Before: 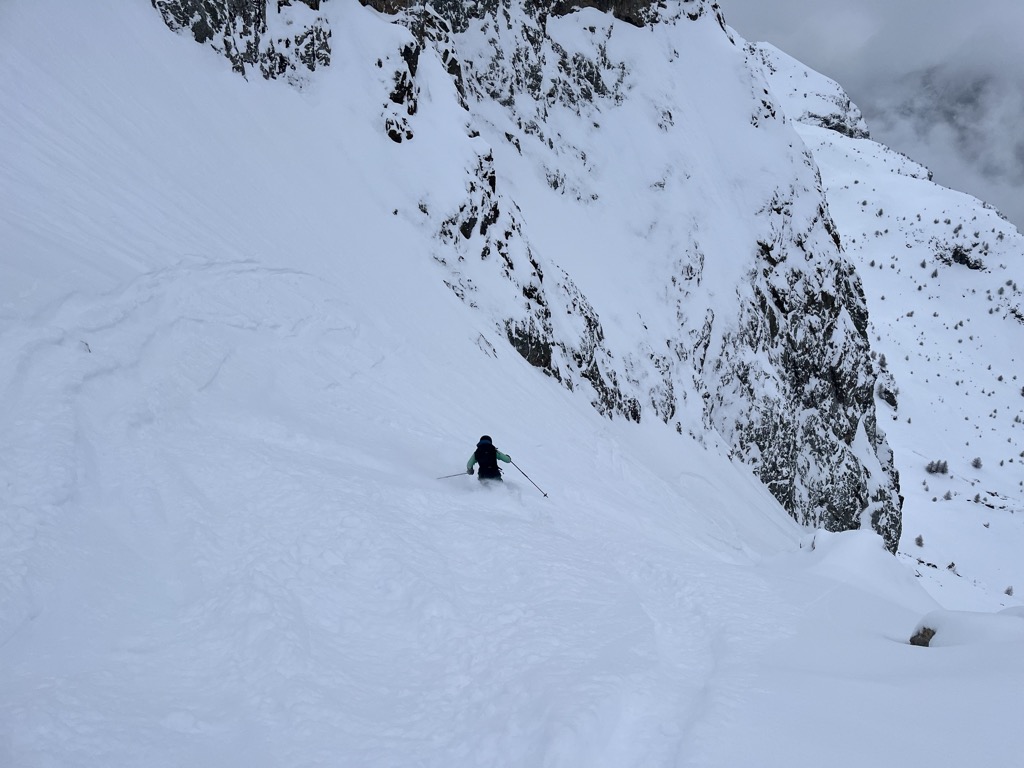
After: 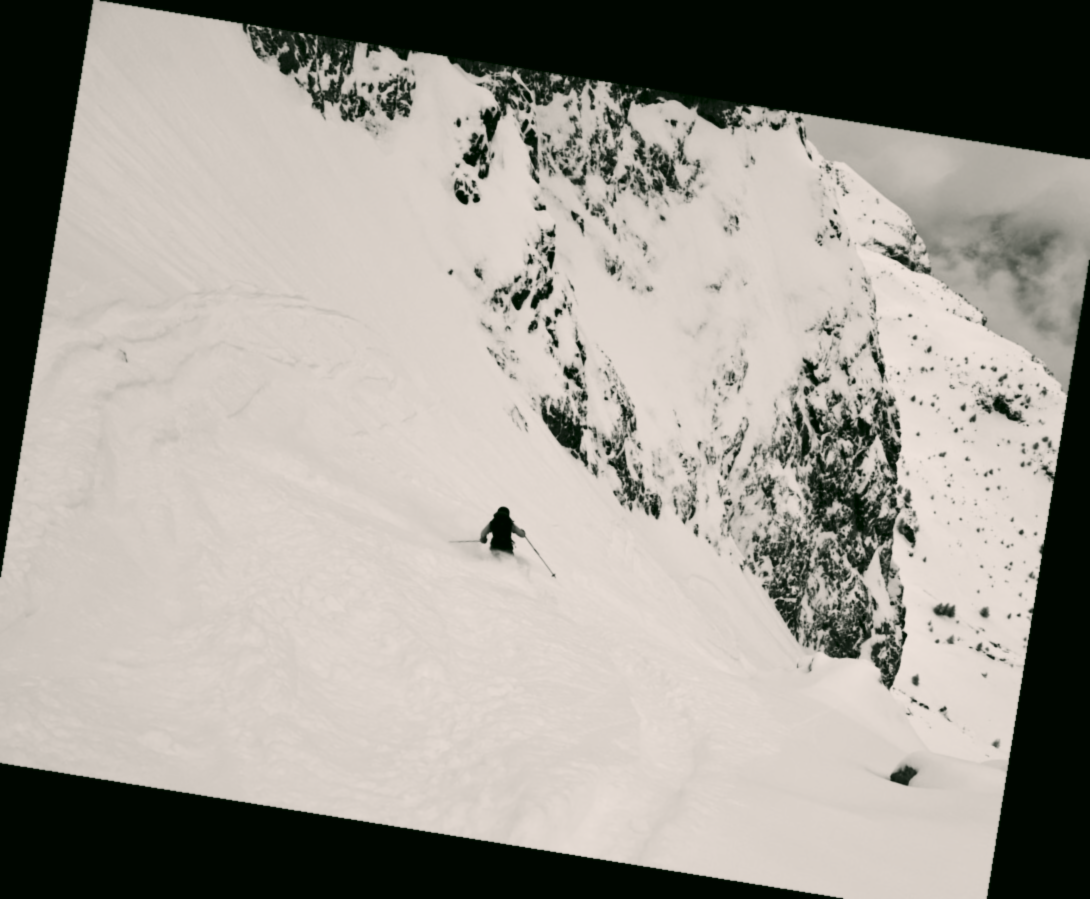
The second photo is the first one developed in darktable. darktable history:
color correction: highlights a* 4.02, highlights b* 4.98, shadows a* -7.55, shadows b* 4.98
exposure: compensate highlight preservation false
crop and rotate: left 2.536%, right 1.107%, bottom 2.246%
lowpass: radius 0.76, contrast 1.56, saturation 0, unbound 0
rotate and perspective: rotation 9.12°, automatic cropping off
white balance: red 0.931, blue 1.11
